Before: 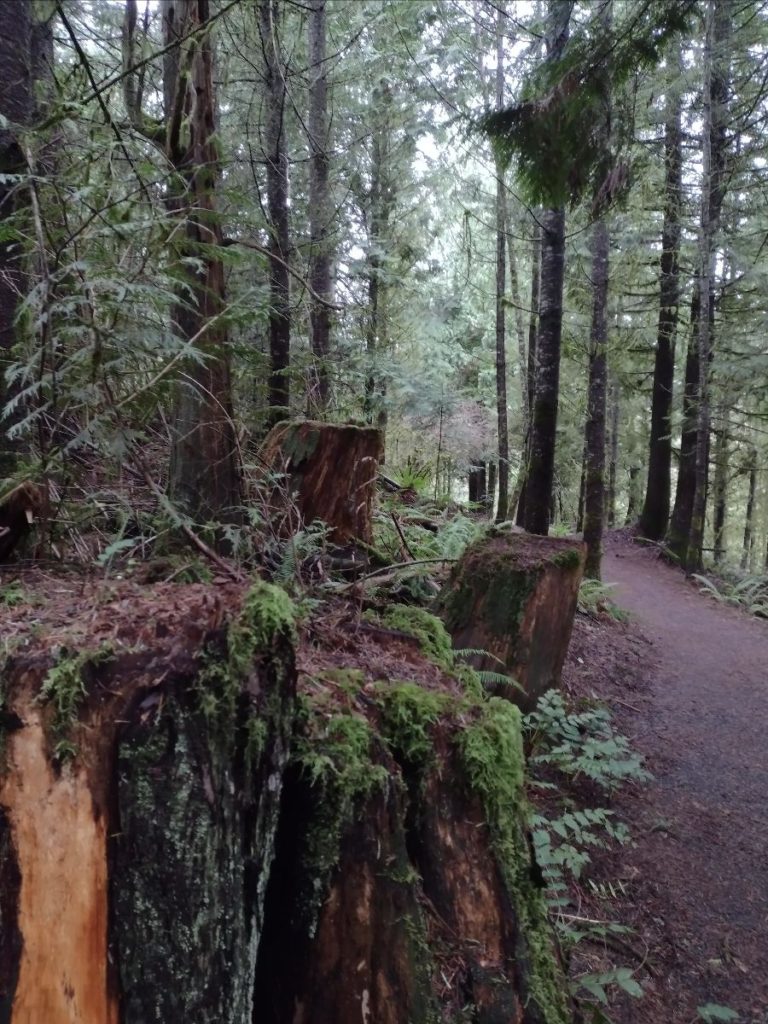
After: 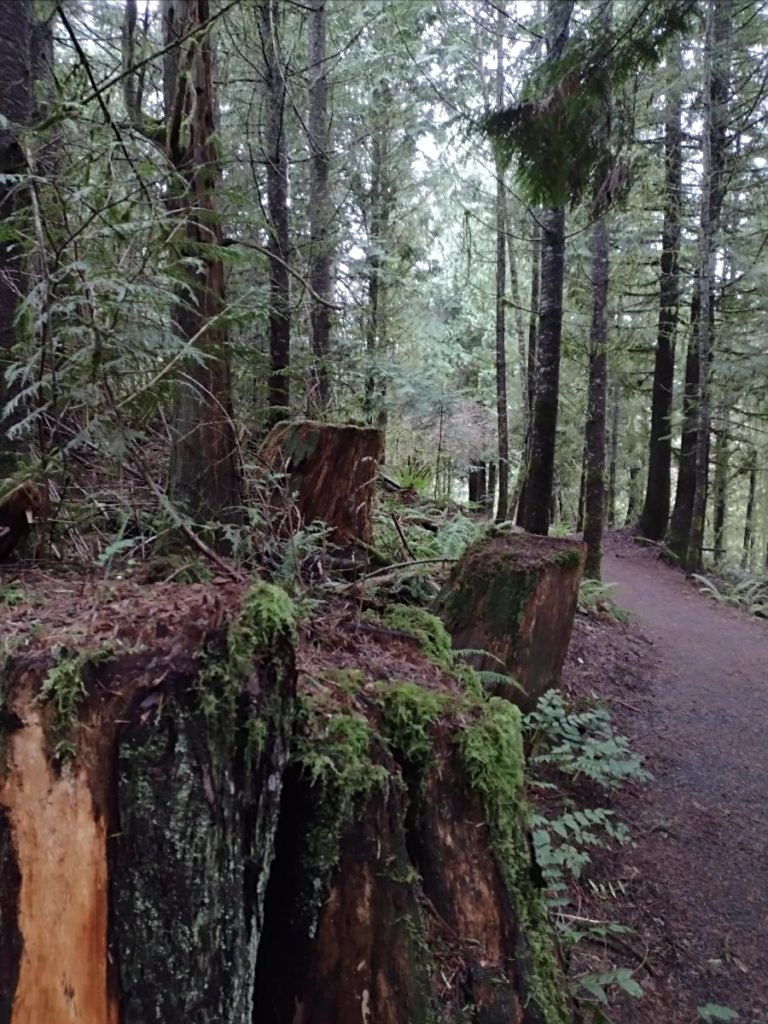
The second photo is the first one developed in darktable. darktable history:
lowpass: radius 0.5, unbound 0
sharpen: on, module defaults
